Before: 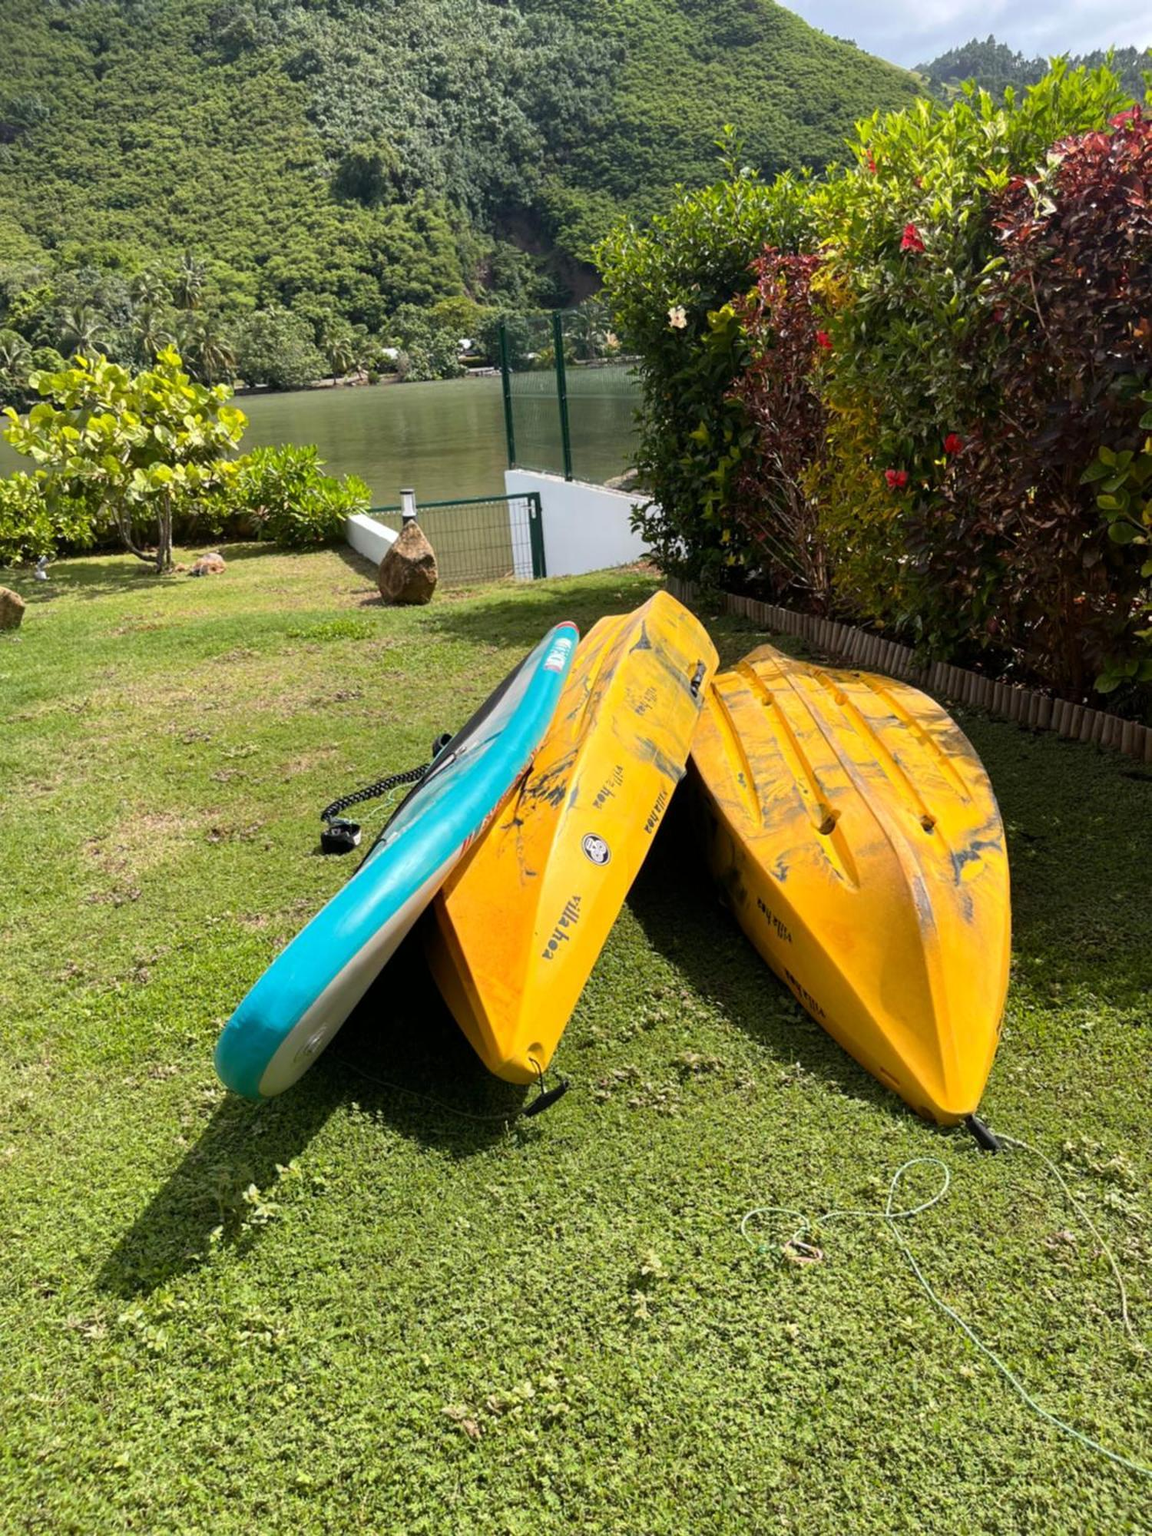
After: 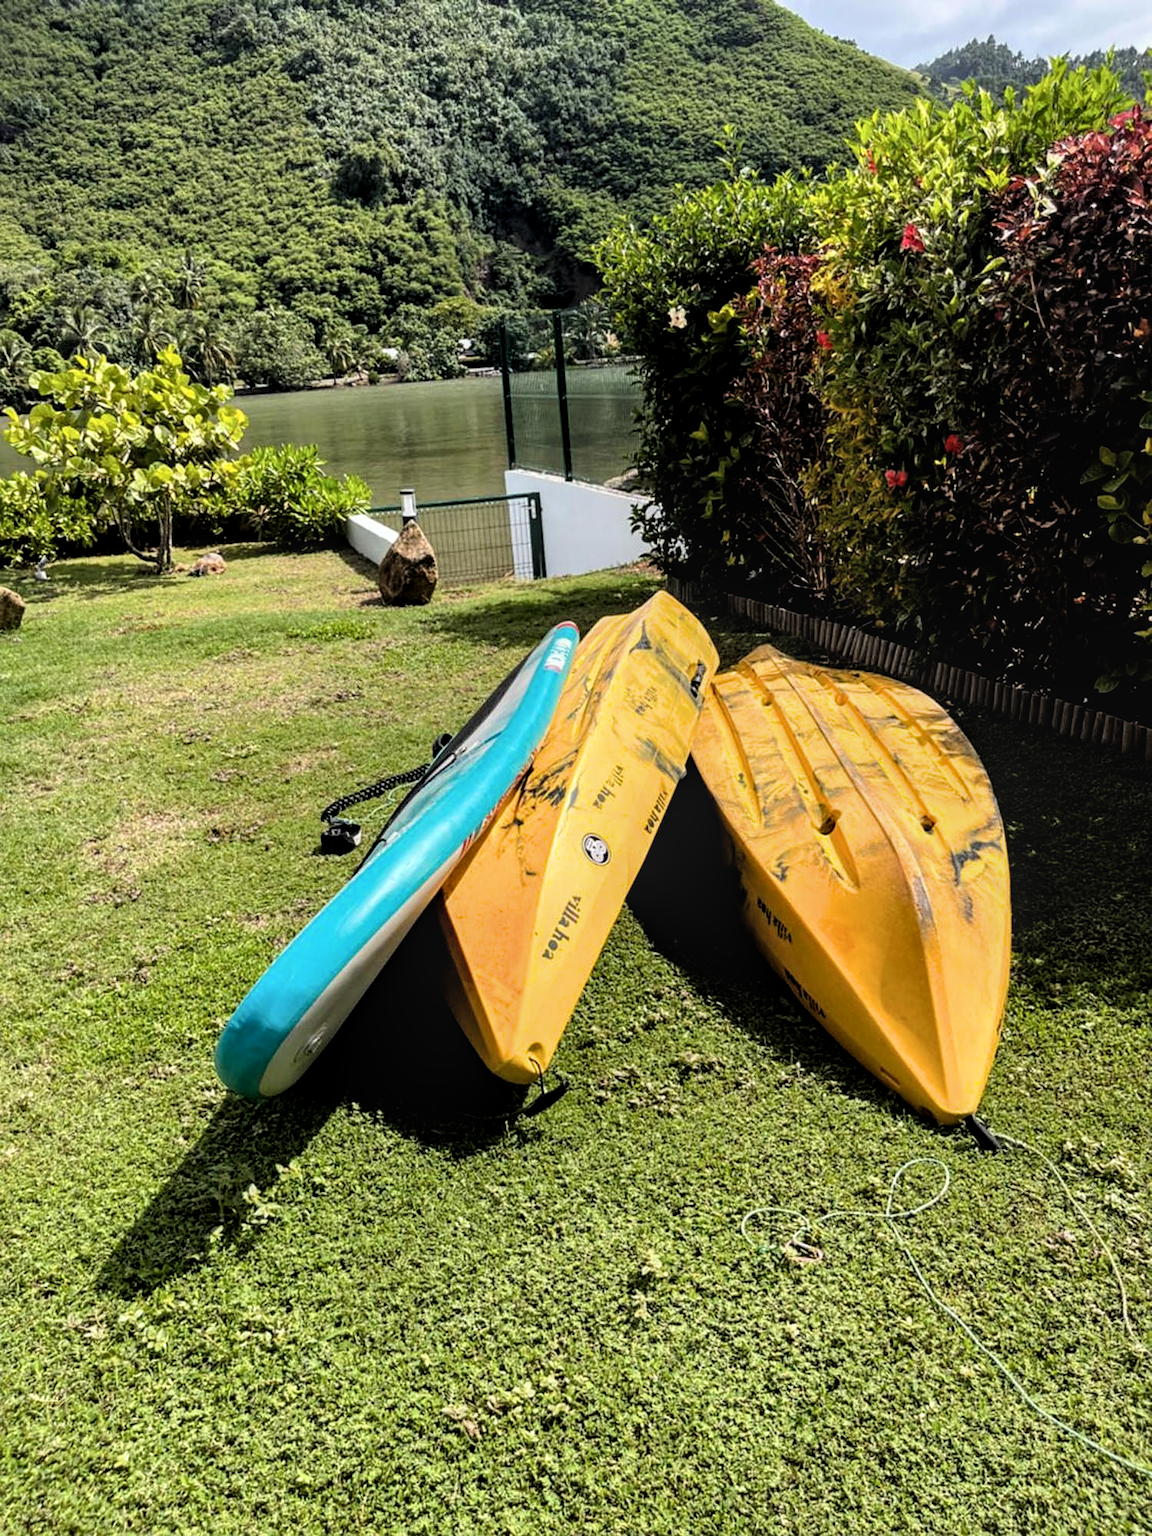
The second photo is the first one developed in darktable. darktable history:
filmic rgb: black relative exposure -6.34 EV, white relative exposure 2.79 EV, threshold 3.01 EV, target black luminance 0%, hardness 4.56, latitude 68.27%, contrast 1.285, shadows ↔ highlights balance -3.48%, color science v6 (2022), enable highlight reconstruction true
sharpen: amount 0.215
local contrast: on, module defaults
